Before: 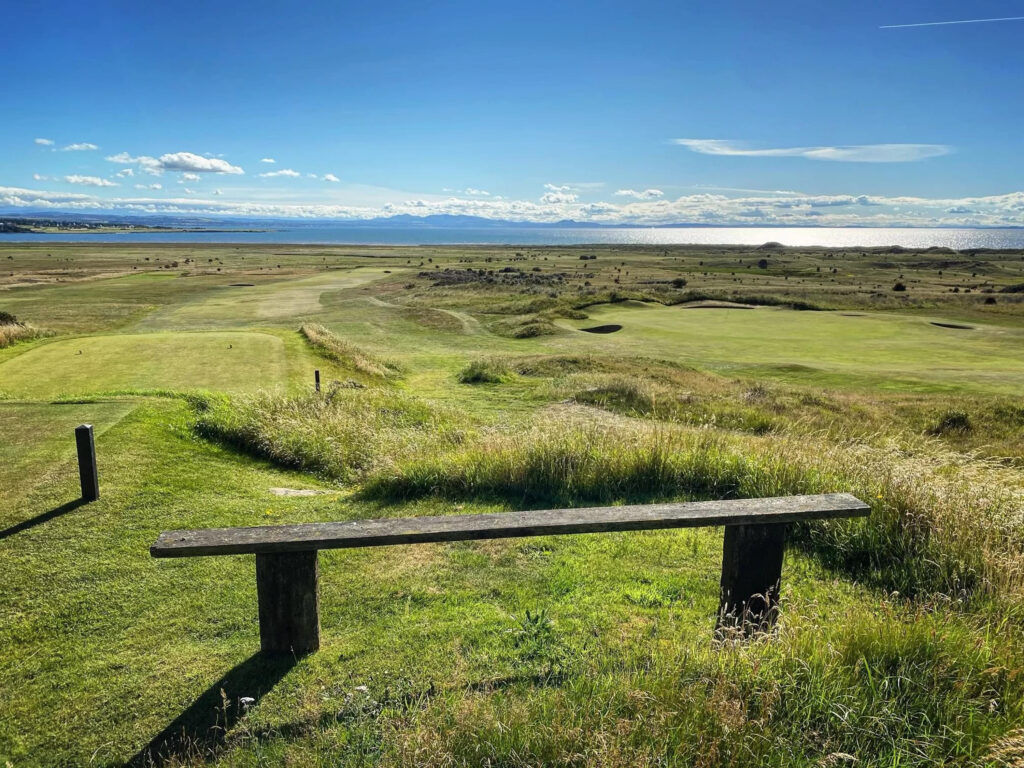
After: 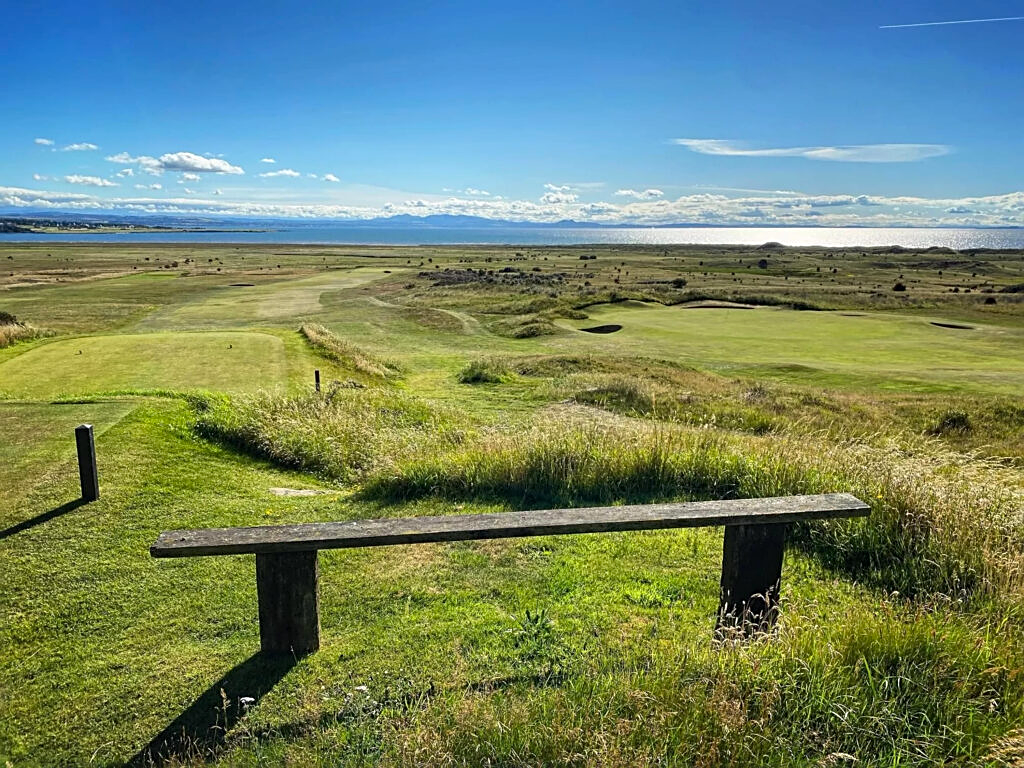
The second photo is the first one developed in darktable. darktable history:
contrast brightness saturation: saturation 0.101
sharpen: on, module defaults
